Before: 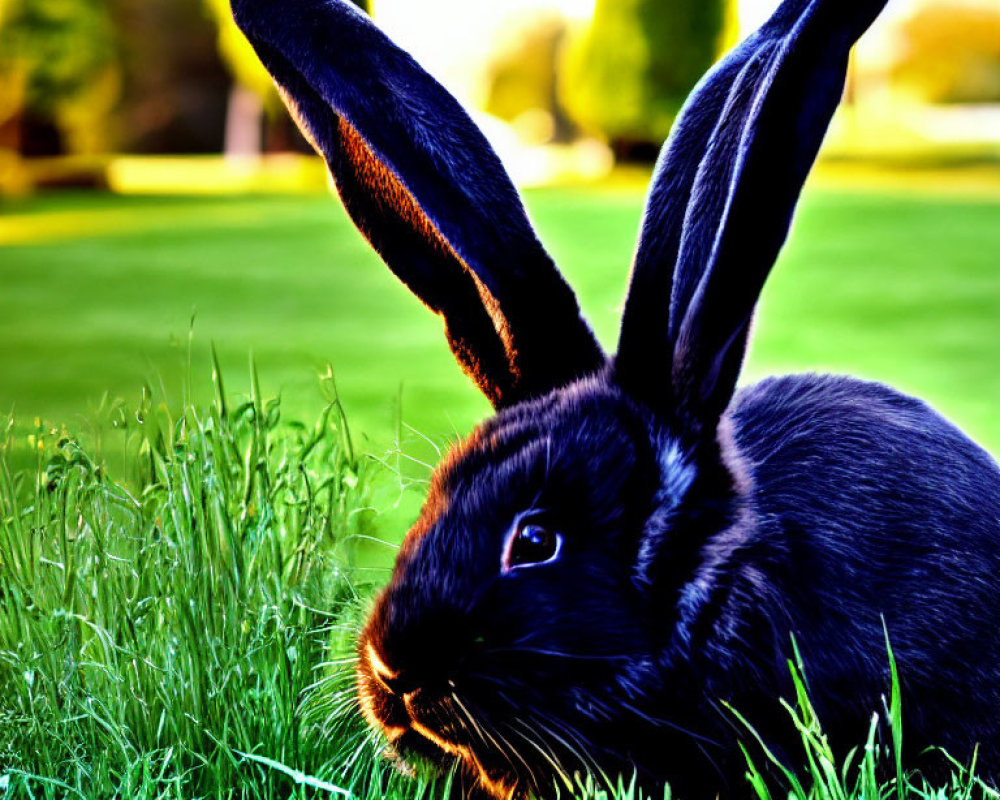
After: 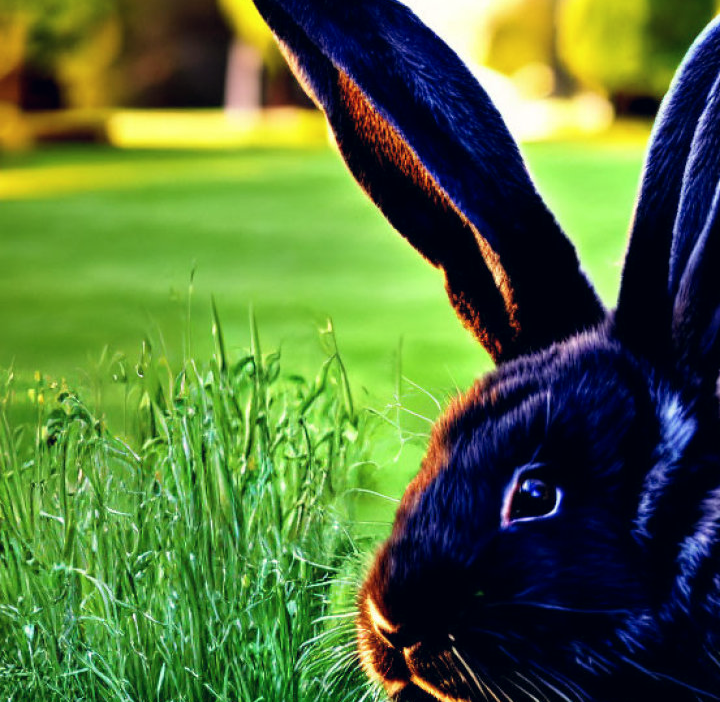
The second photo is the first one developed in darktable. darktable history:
color correction: highlights a* 0.207, highlights b* 2.7, shadows a* -0.874, shadows b* -4.78
contrast brightness saturation: saturation -0.05
crop: top 5.803%, right 27.864%, bottom 5.804%
